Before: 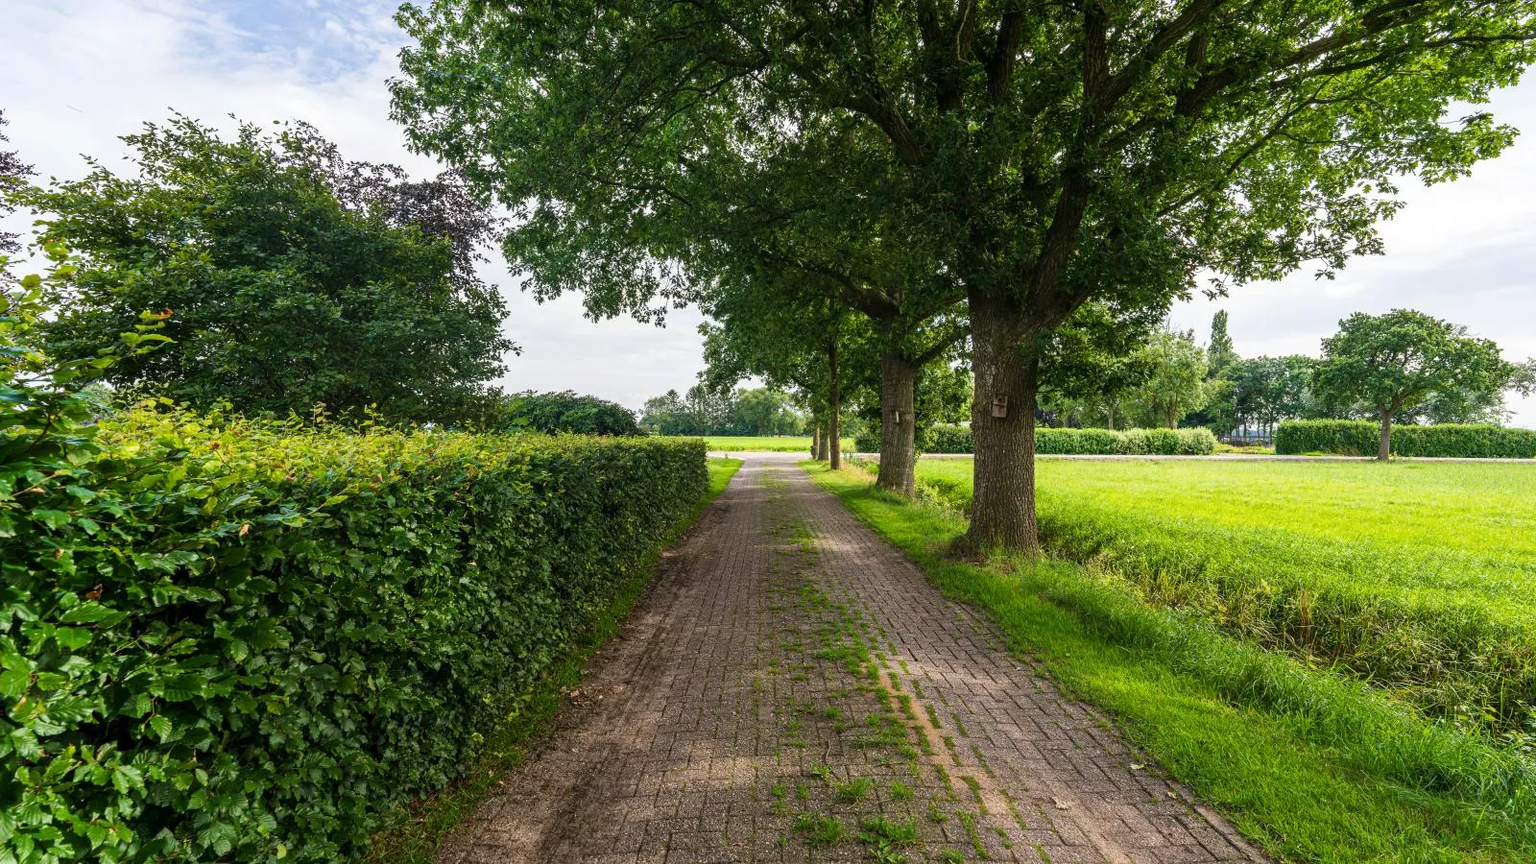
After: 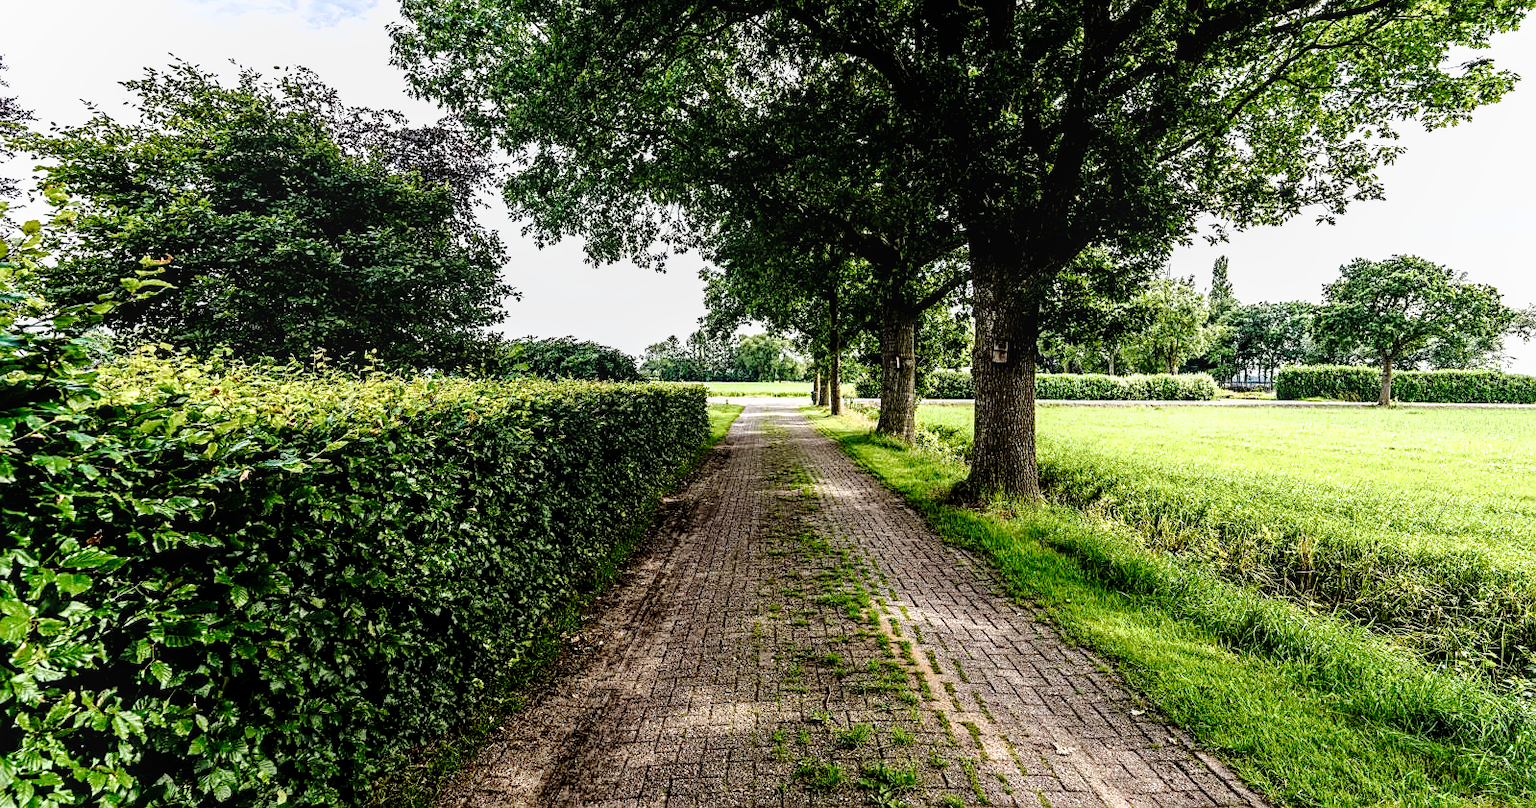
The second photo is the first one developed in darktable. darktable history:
crop and rotate: top 6.357%
sharpen: on, module defaults
filmic rgb: black relative exposure -8.28 EV, white relative exposure 2.2 EV, target white luminance 99.979%, hardness 7.05, latitude 74.62%, contrast 1.32, highlights saturation mix -1.97%, shadows ↔ highlights balance 30.71%
local contrast: on, module defaults
tone equalizer: mask exposure compensation -0.49 EV
tone curve: curves: ch0 [(0, 0) (0.004, 0) (0.133, 0.076) (0.325, 0.362) (0.879, 0.885) (1, 1)], preserve colors none
shadows and highlights: shadows -13.07, white point adjustment 3.97, highlights 28
